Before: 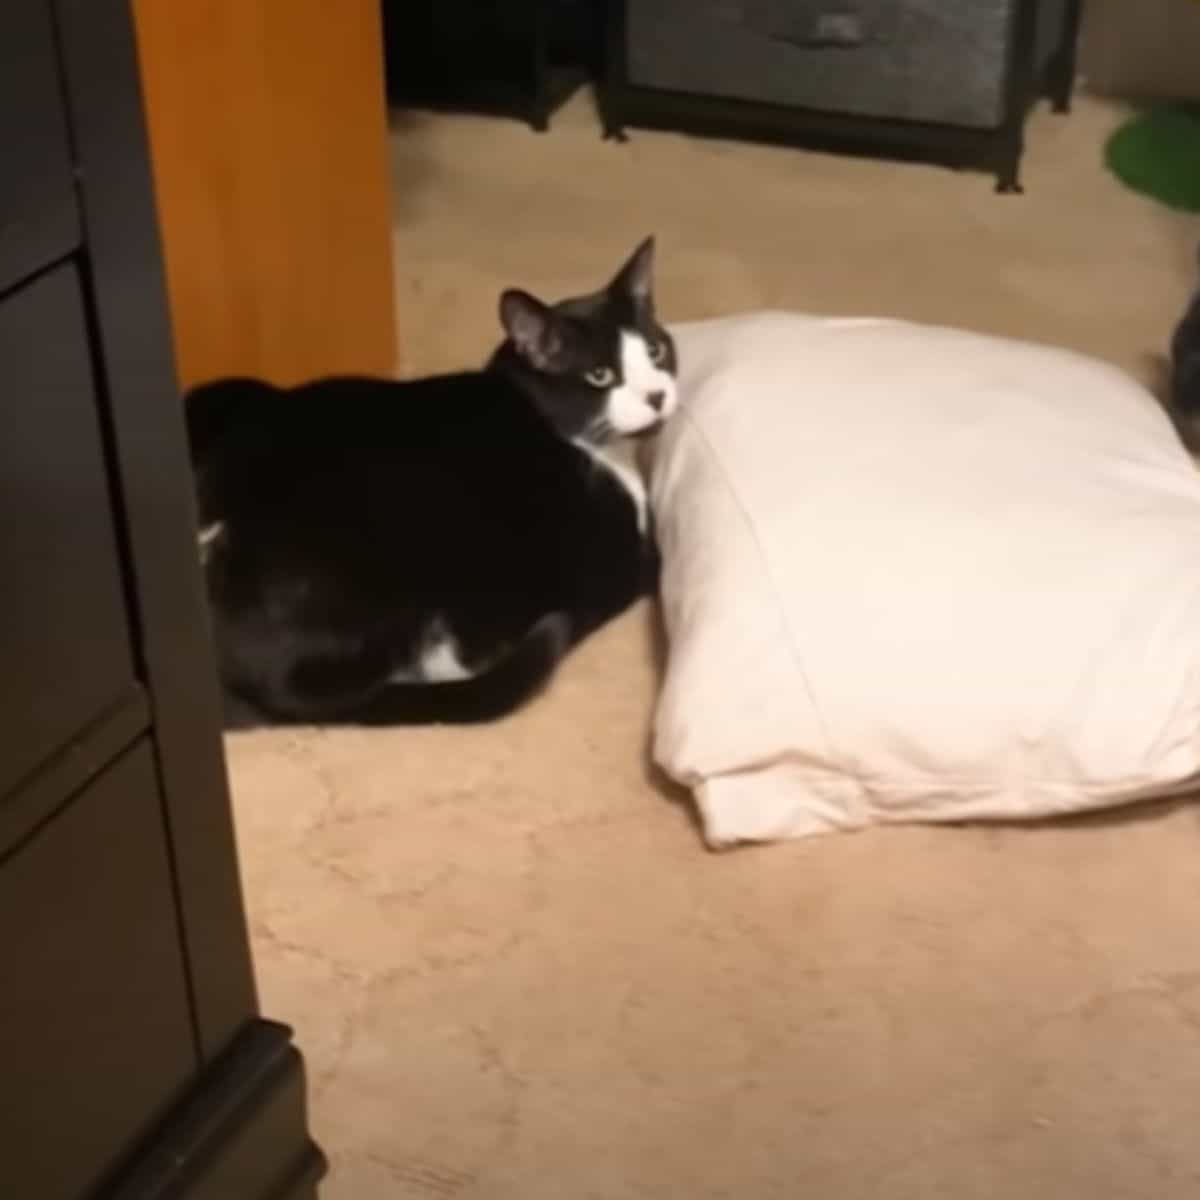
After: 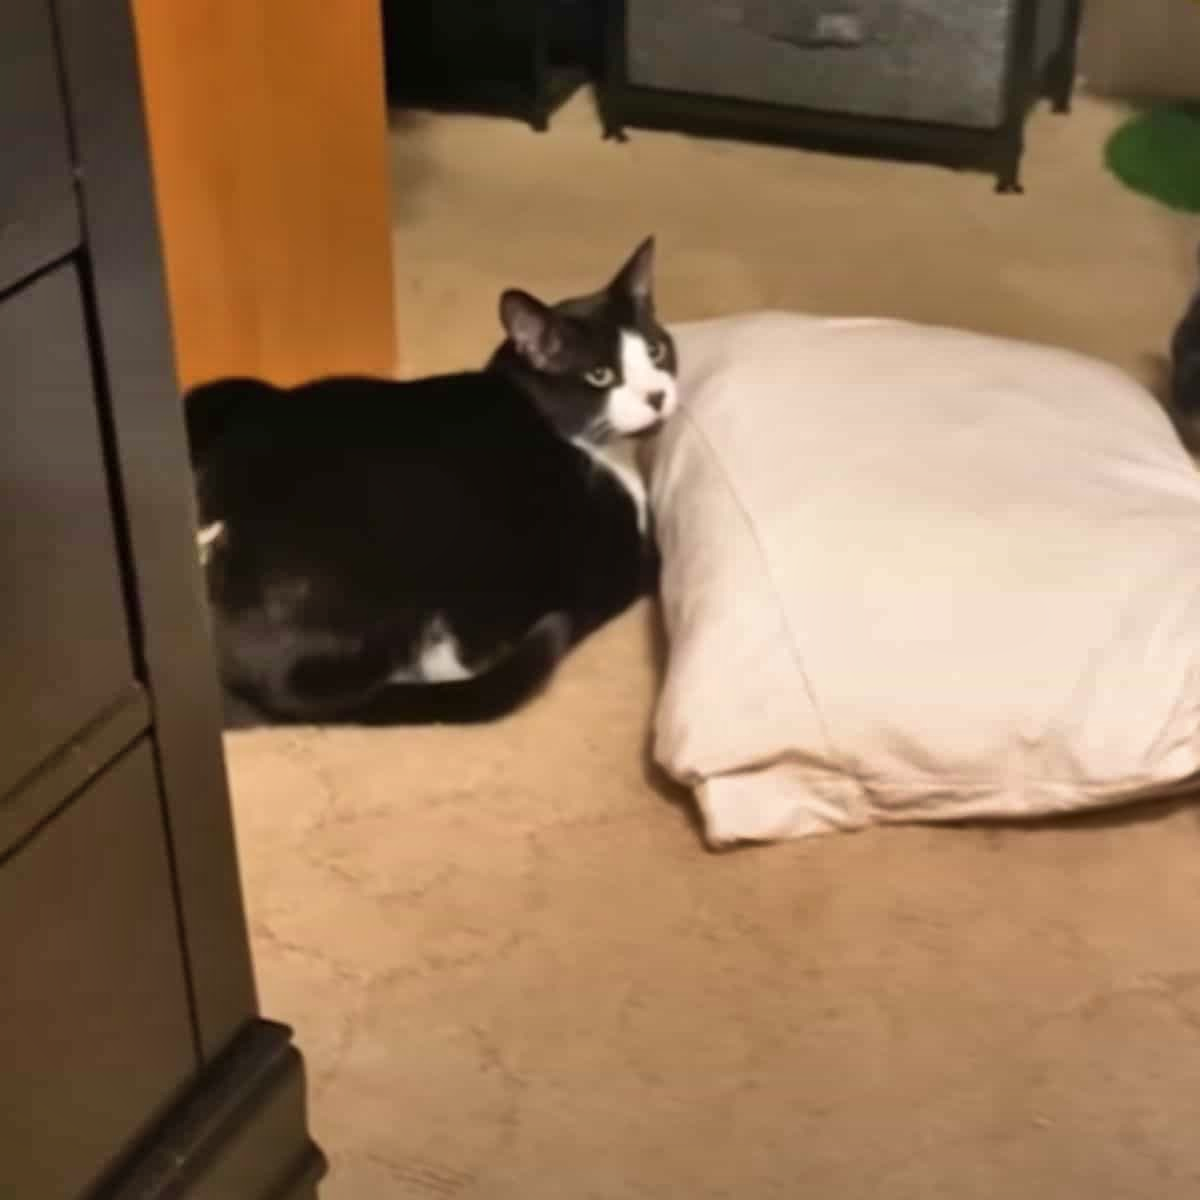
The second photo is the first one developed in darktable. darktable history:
shadows and highlights: shadows 60, highlights -60.23, soften with gaussian
velvia: on, module defaults
